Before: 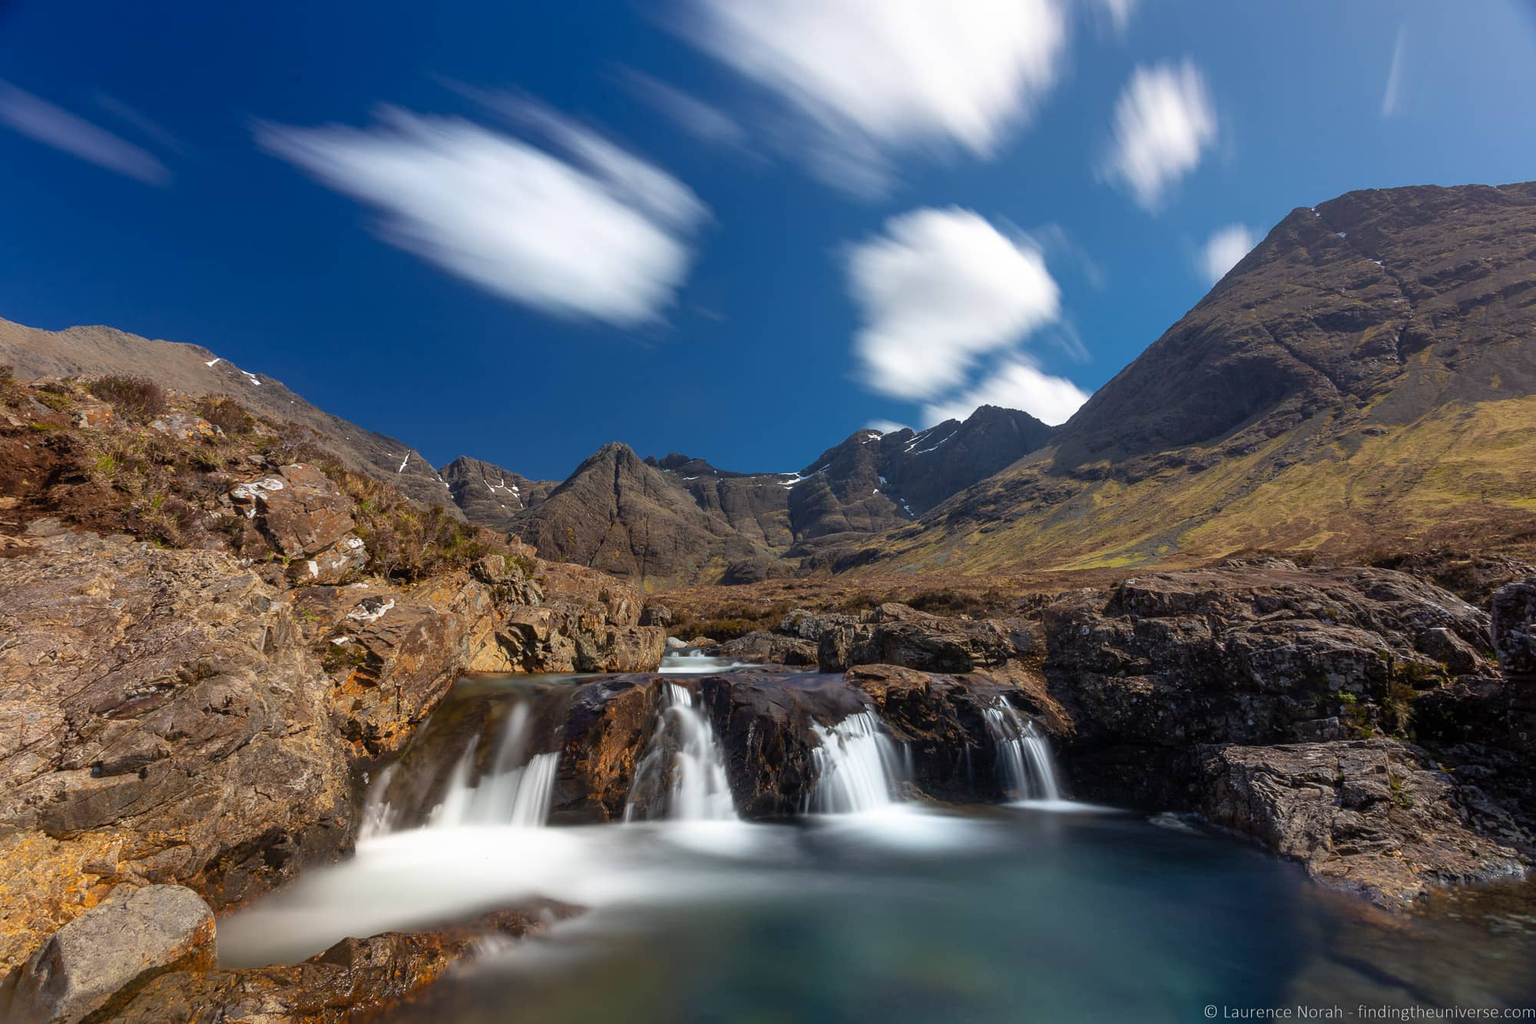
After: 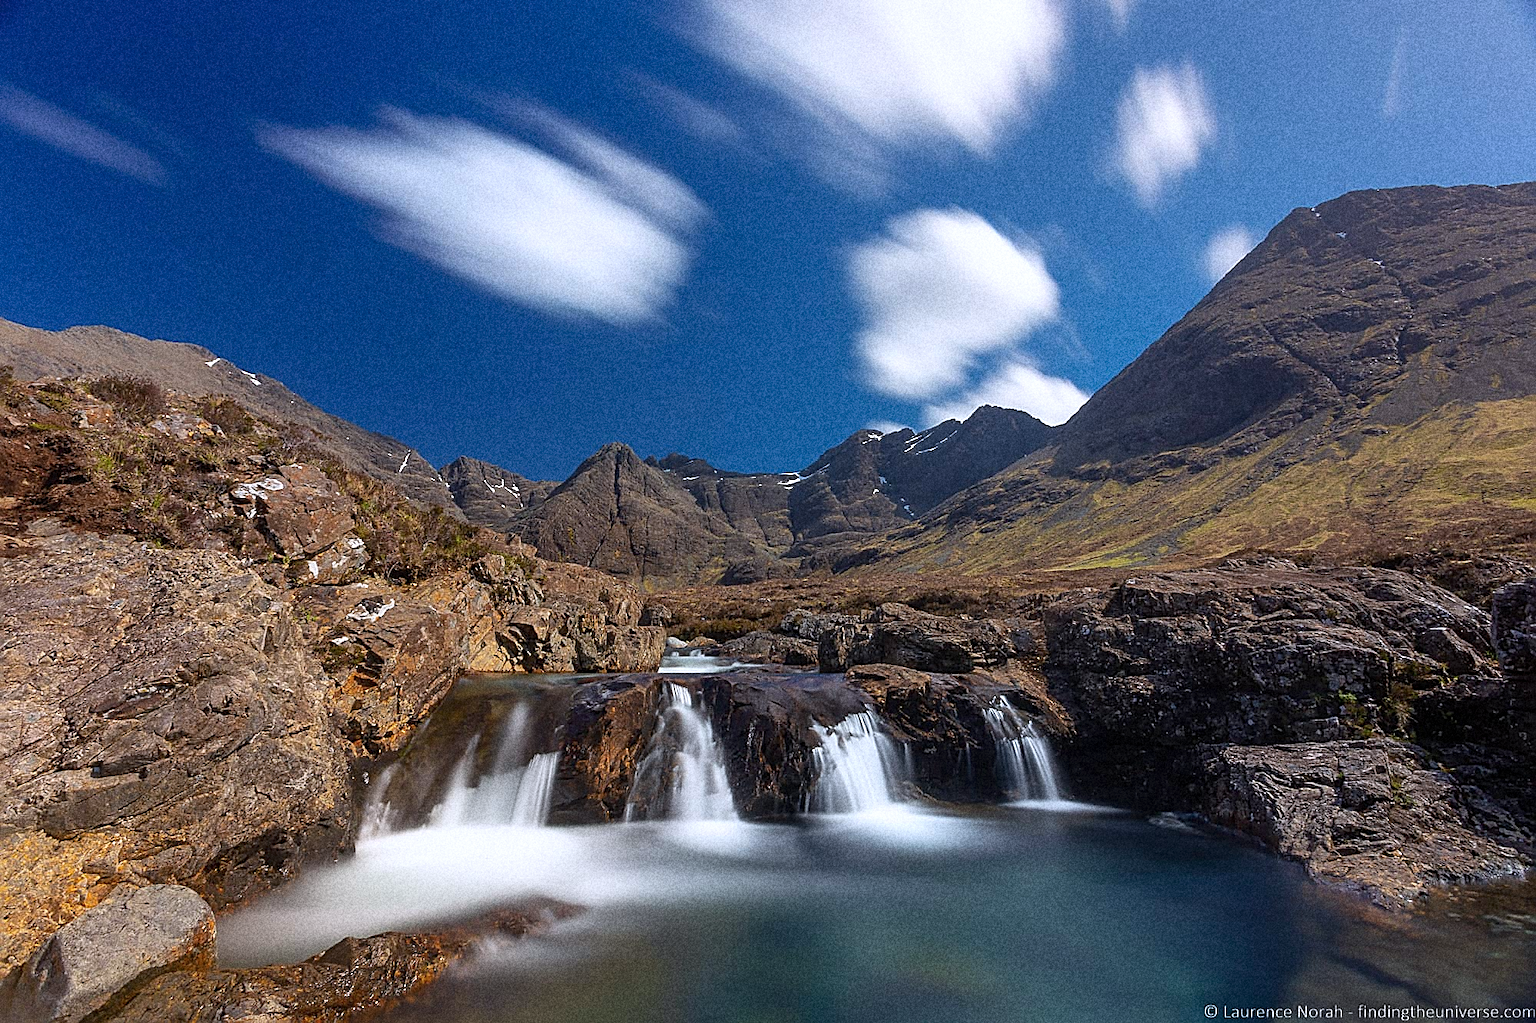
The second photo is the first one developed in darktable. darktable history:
grain: coarseness 14.49 ISO, strength 48.04%, mid-tones bias 35%
sharpen: amount 1
color calibration: illuminant as shot in camera, x 0.358, y 0.373, temperature 4628.91 K
